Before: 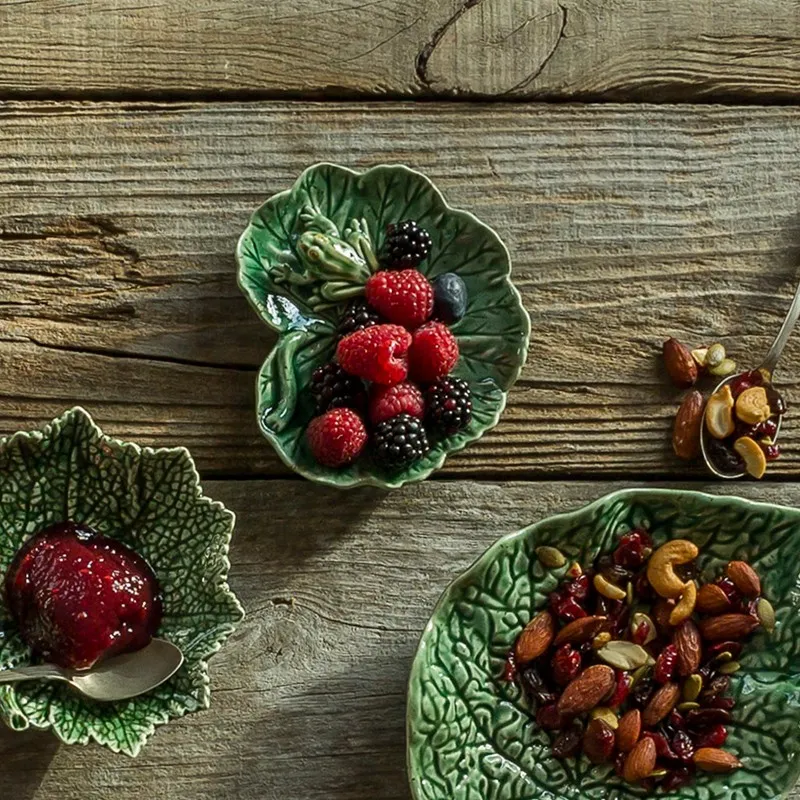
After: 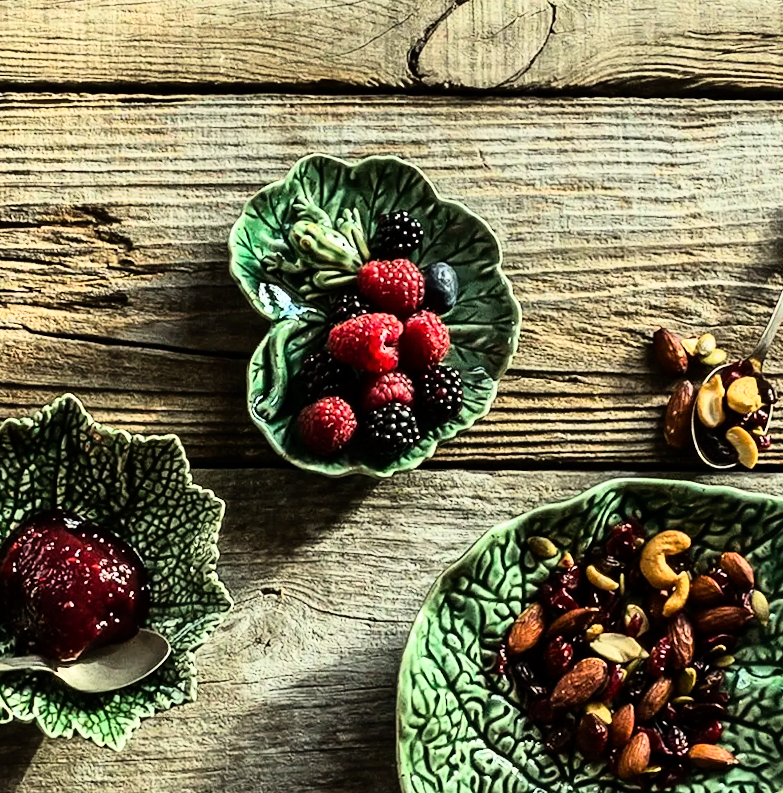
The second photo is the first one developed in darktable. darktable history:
rotate and perspective: rotation 0.226°, lens shift (vertical) -0.042, crop left 0.023, crop right 0.982, crop top 0.006, crop bottom 0.994
rgb curve: curves: ch0 [(0, 0) (0.21, 0.15) (0.24, 0.21) (0.5, 0.75) (0.75, 0.96) (0.89, 0.99) (1, 1)]; ch1 [(0, 0.02) (0.21, 0.13) (0.25, 0.2) (0.5, 0.67) (0.75, 0.9) (0.89, 0.97) (1, 1)]; ch2 [(0, 0.02) (0.21, 0.13) (0.25, 0.2) (0.5, 0.67) (0.75, 0.9) (0.89, 0.97) (1, 1)], compensate middle gray true
